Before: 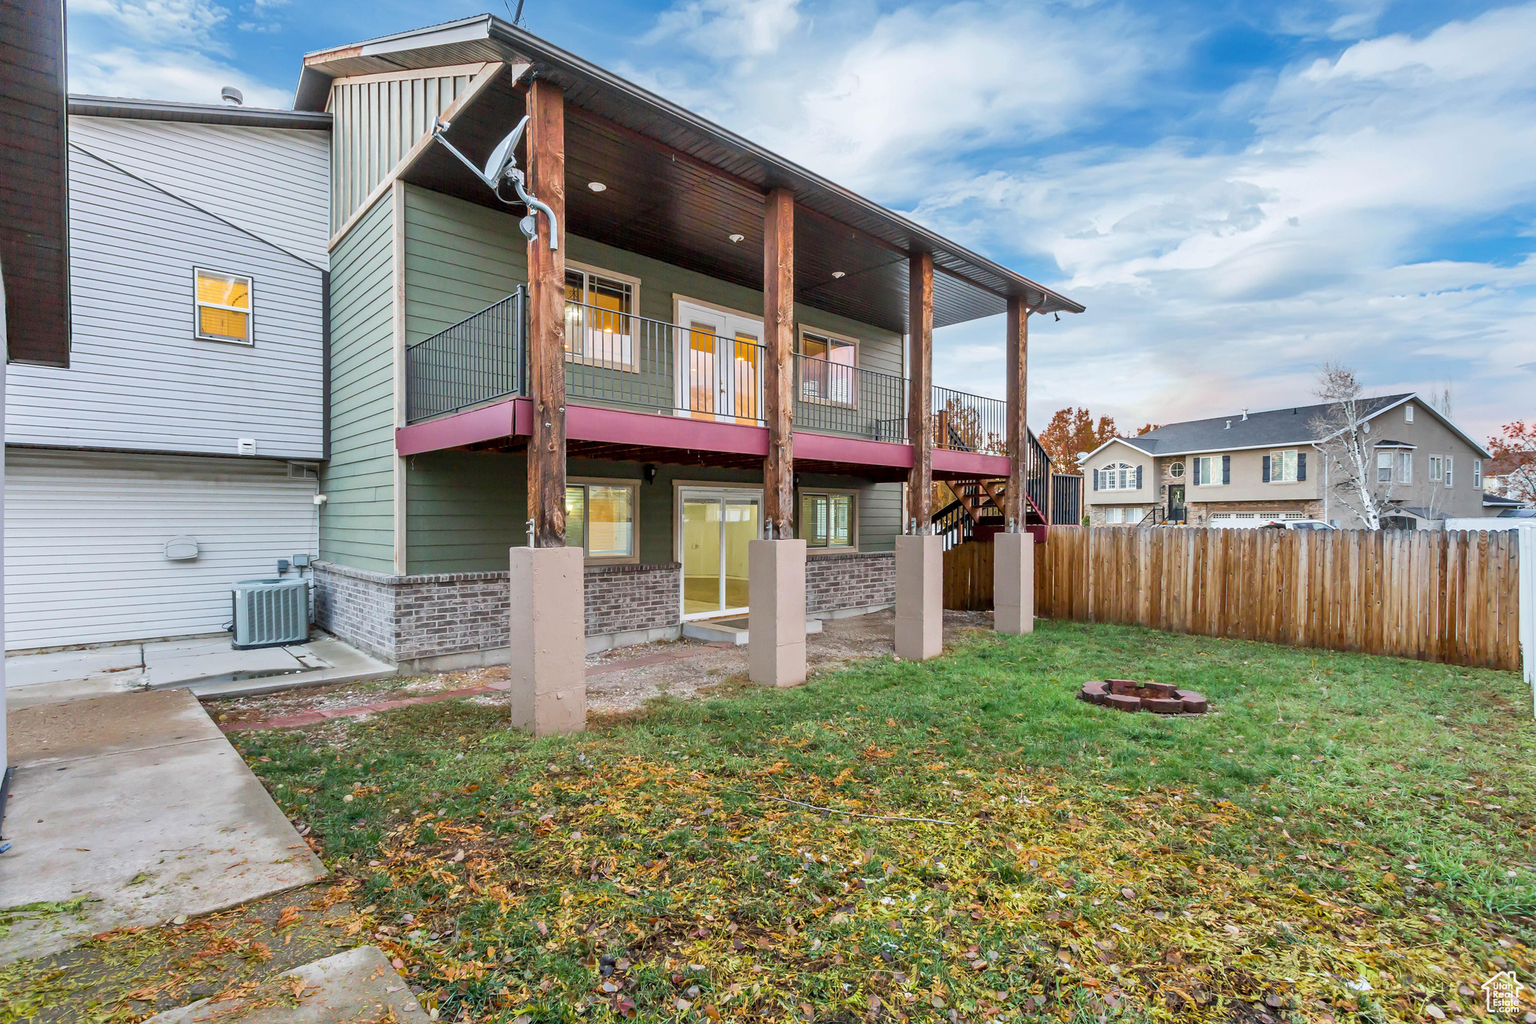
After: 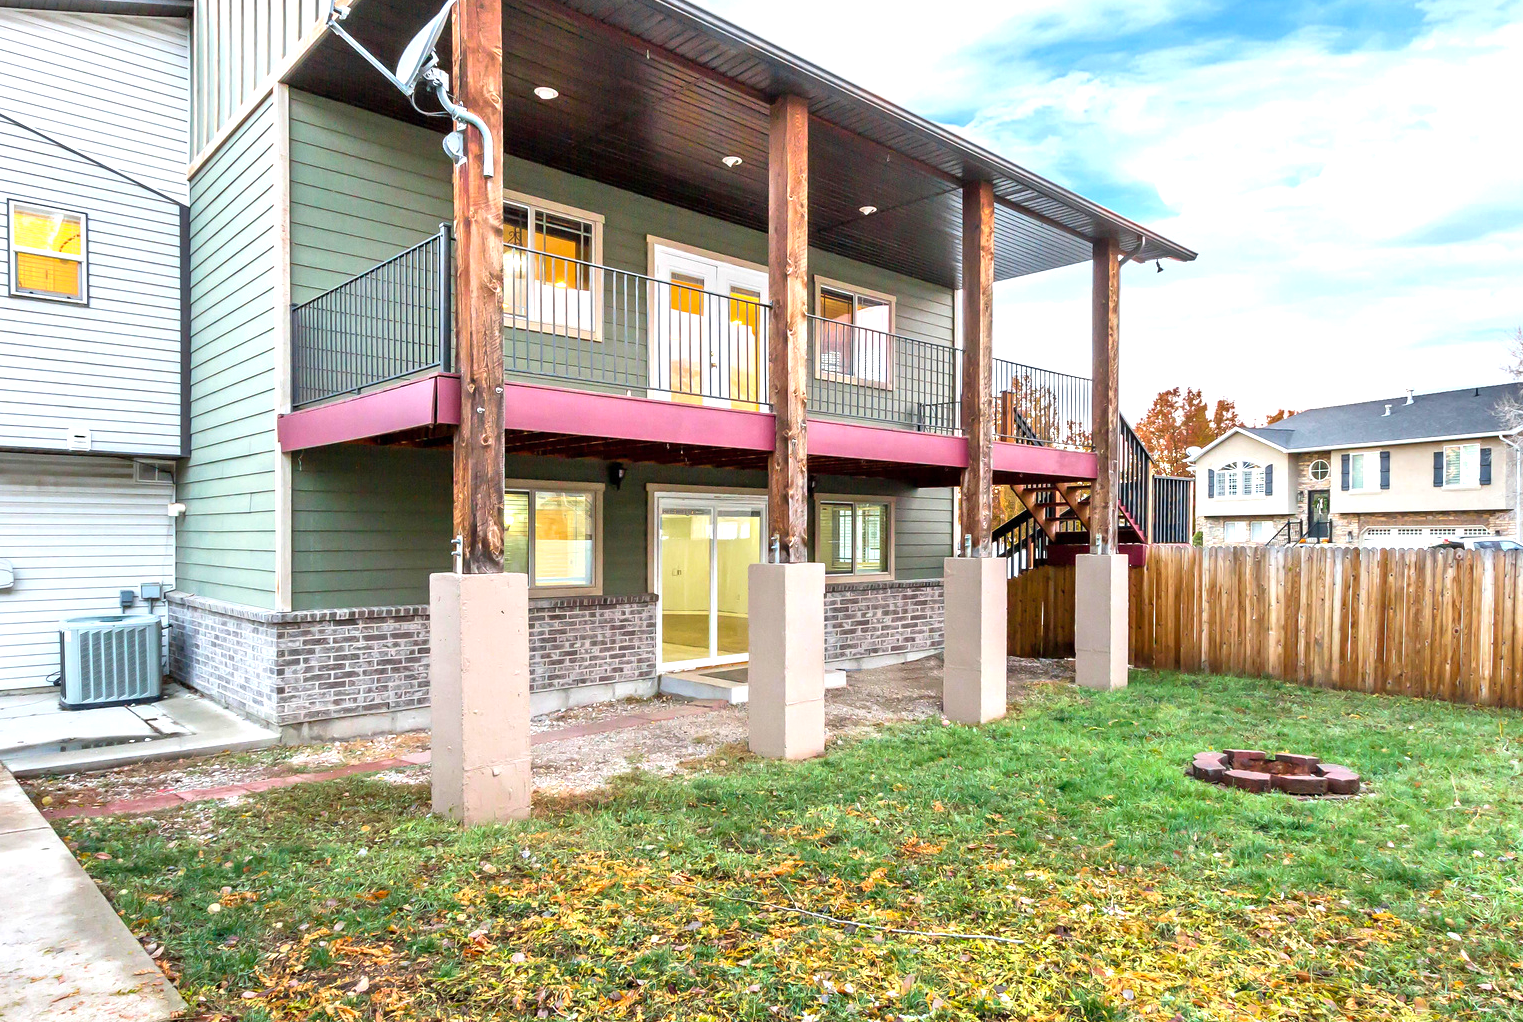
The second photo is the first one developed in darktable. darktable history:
crop and rotate: left 12.214%, top 11.449%, right 13.414%, bottom 13.663%
levels: levels [0, 0.394, 0.787]
